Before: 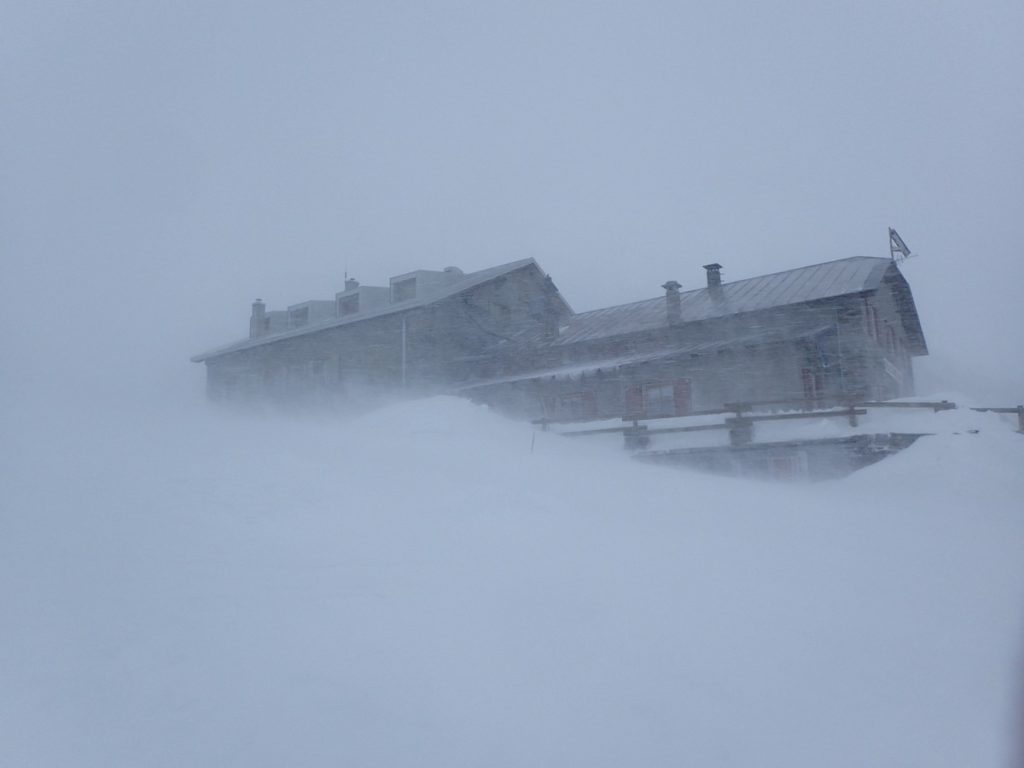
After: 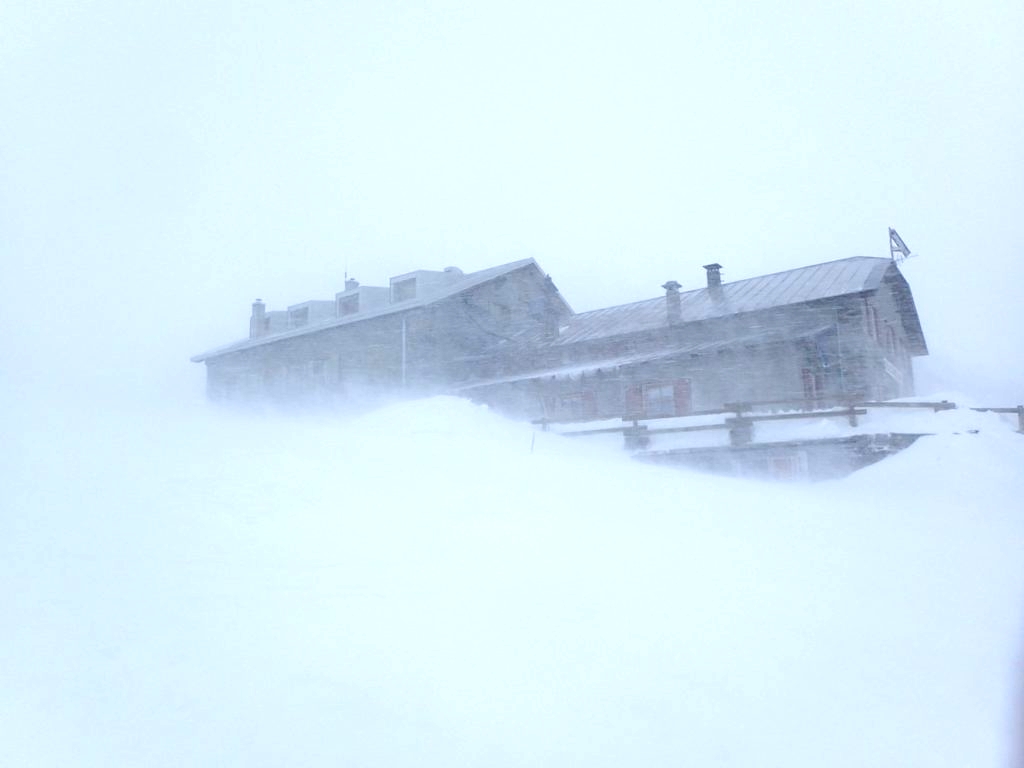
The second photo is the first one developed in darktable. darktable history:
exposure: black level correction 0, exposure 1.172 EV, compensate exposure bias true, compensate highlight preservation false
